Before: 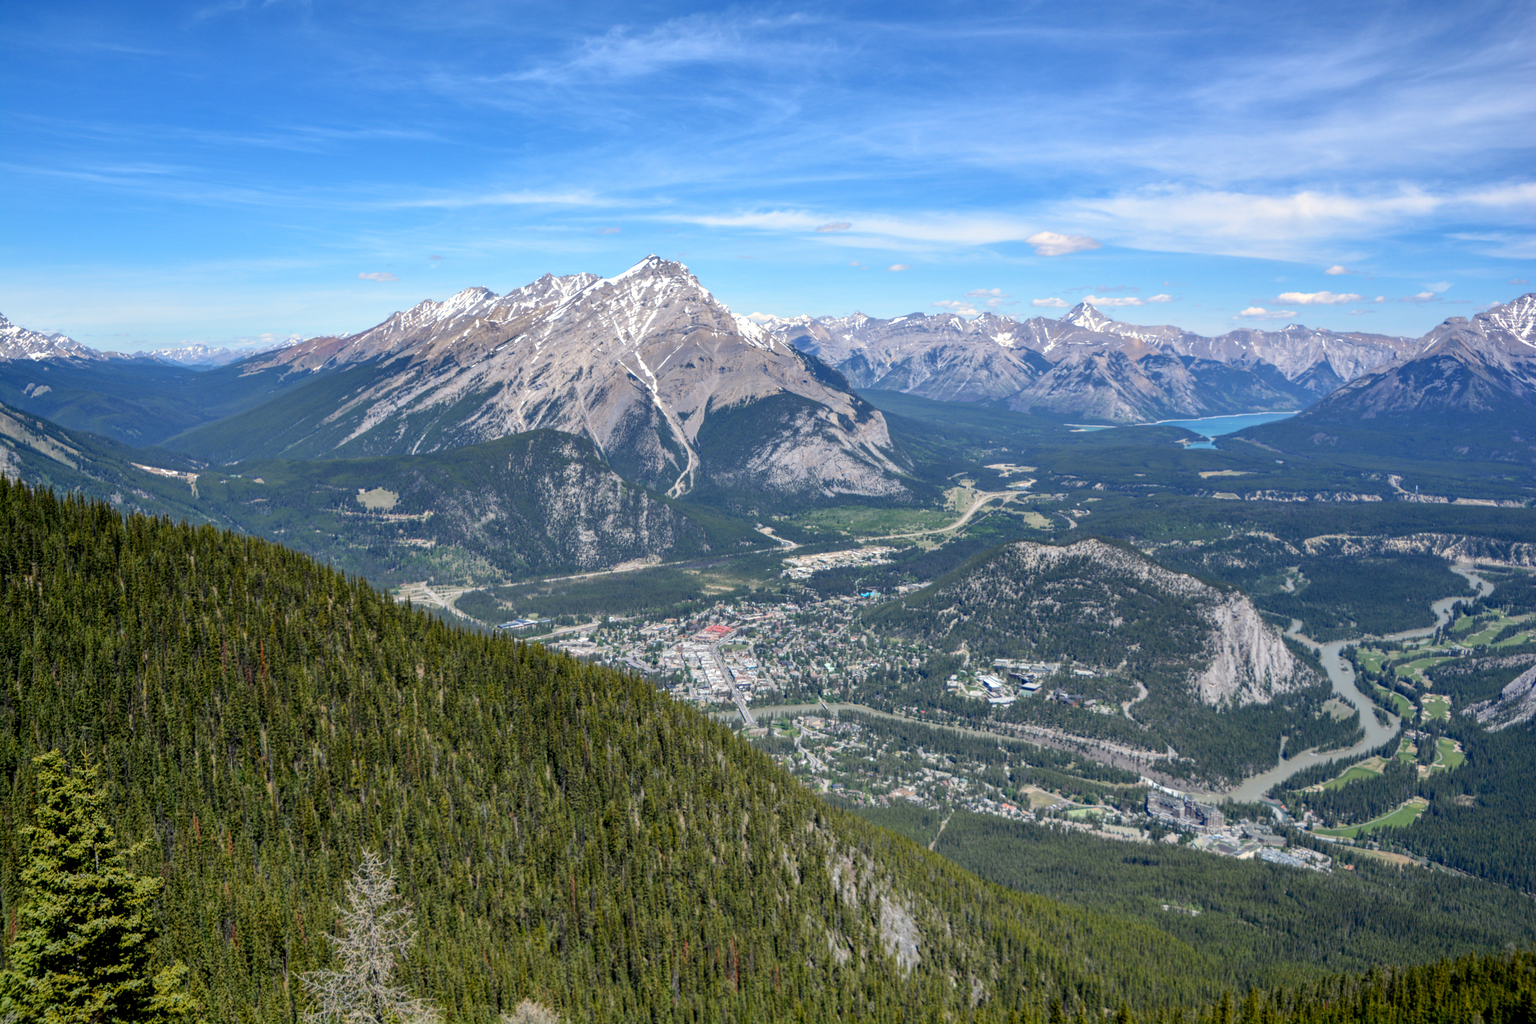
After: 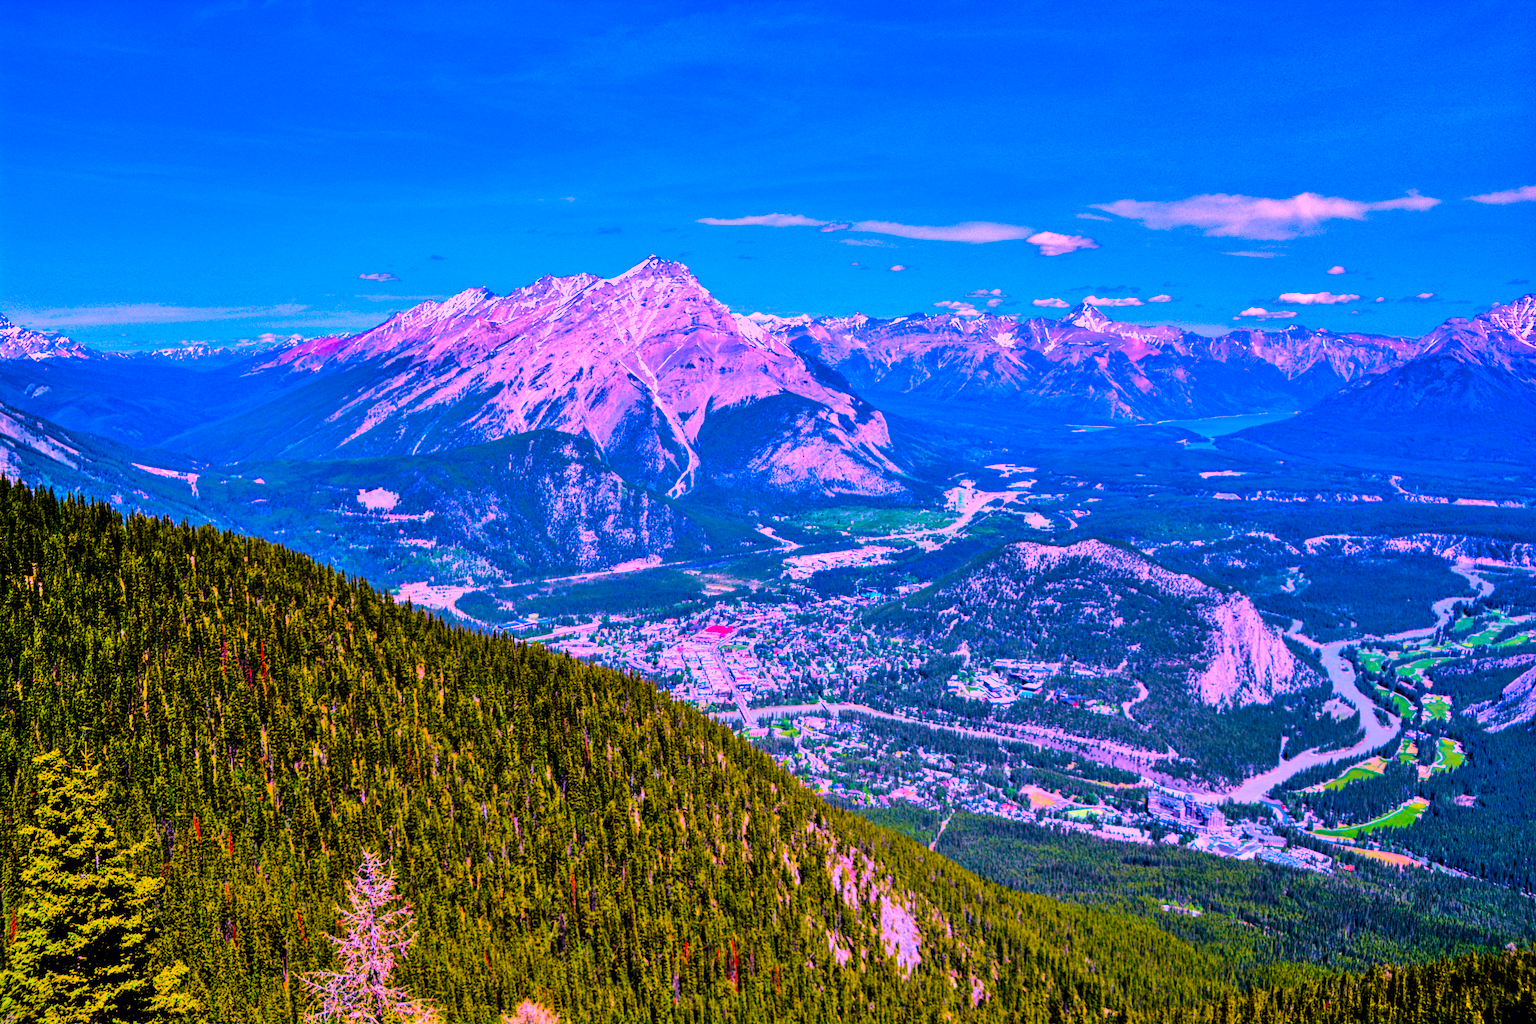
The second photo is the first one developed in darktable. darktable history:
haze removal: compatibility mode true, adaptive false
color calibration: illuminant as shot in camera, x 0.363, y 0.385, temperature 4528.04 K
color balance rgb: linear chroma grading › shadows -30%, linear chroma grading › global chroma 35%, perceptual saturation grading › global saturation 75%, perceptual saturation grading › shadows -30%, perceptual brilliance grading › highlights 75%, perceptual brilliance grading › shadows -30%, global vibrance 35%
filmic rgb: black relative exposure -6.15 EV, white relative exposure 6.96 EV, hardness 2.23, color science v6 (2022)
shadows and highlights: soften with gaussian
velvia: strength 75%
color correction: highlights a* 19.5, highlights b* -11.53, saturation 1.69
